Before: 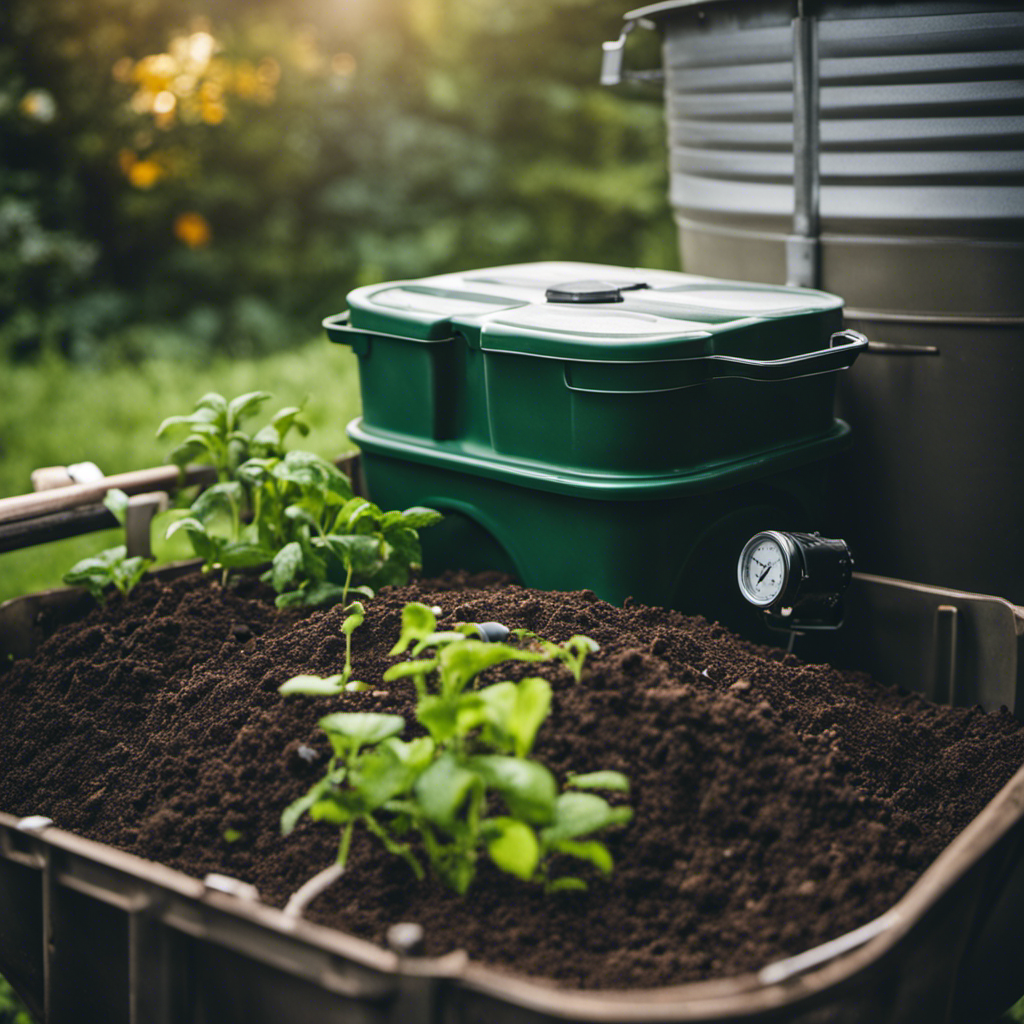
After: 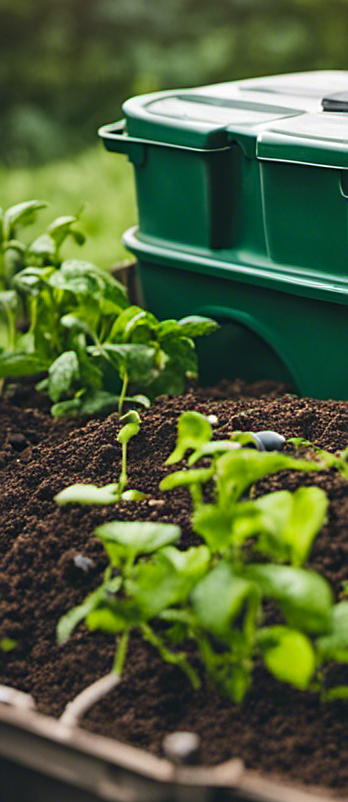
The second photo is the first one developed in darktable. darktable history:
shadows and highlights: shadows 25.07, highlights -24.14
sharpen: on, module defaults
crop and rotate: left 21.935%, top 18.679%, right 44.006%, bottom 2.967%
contrast brightness saturation: contrast 0.04, saturation 0.161
